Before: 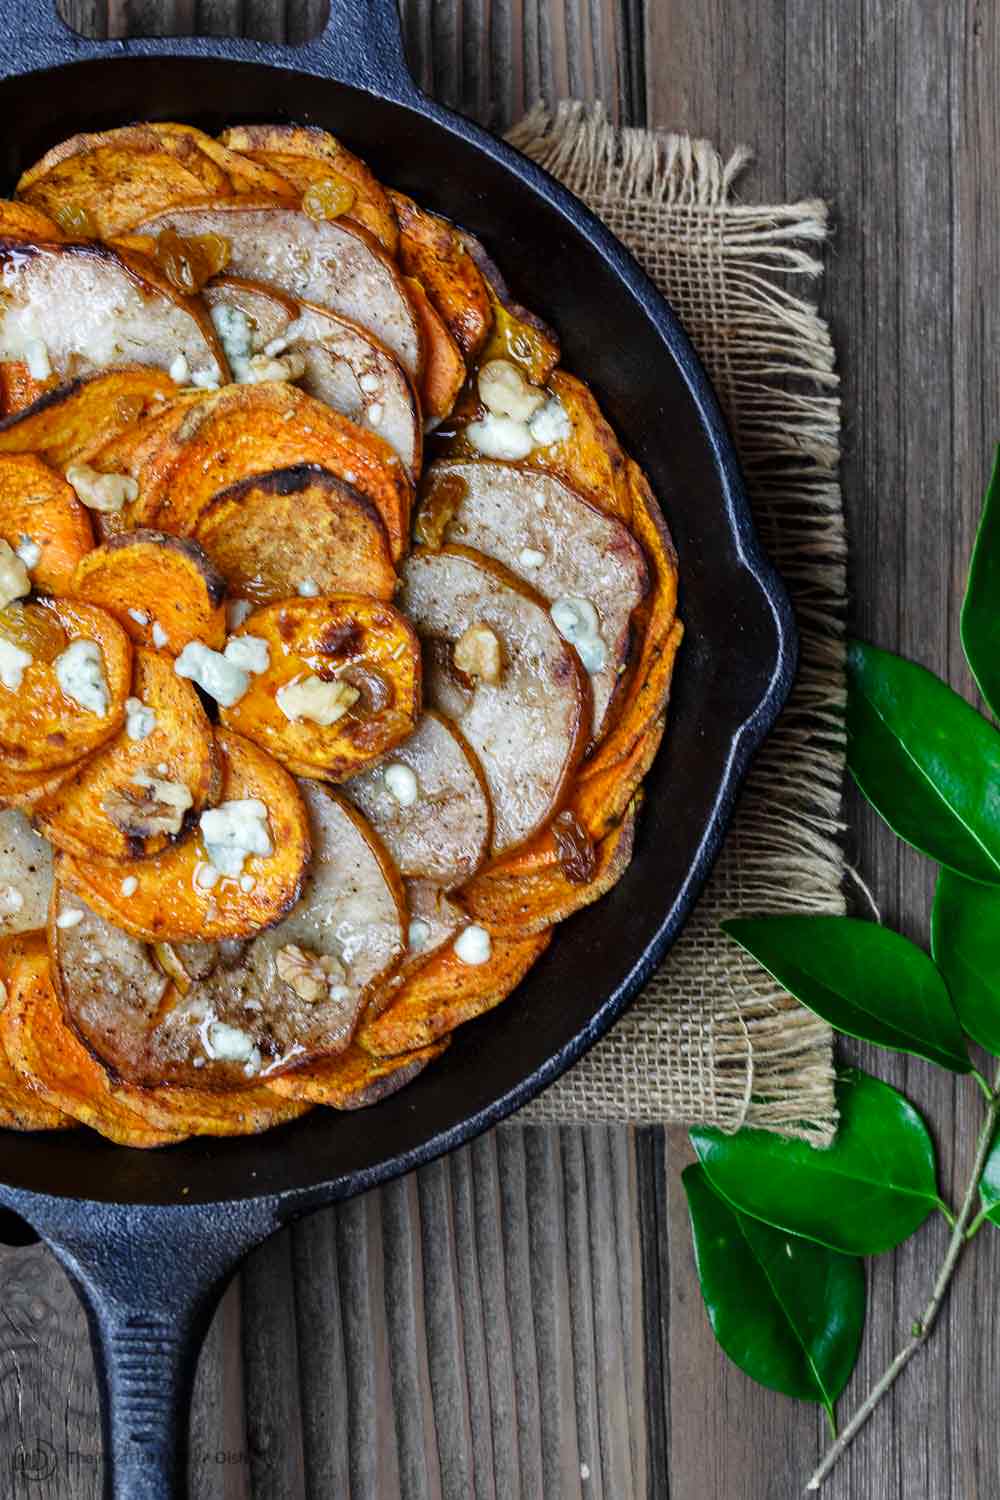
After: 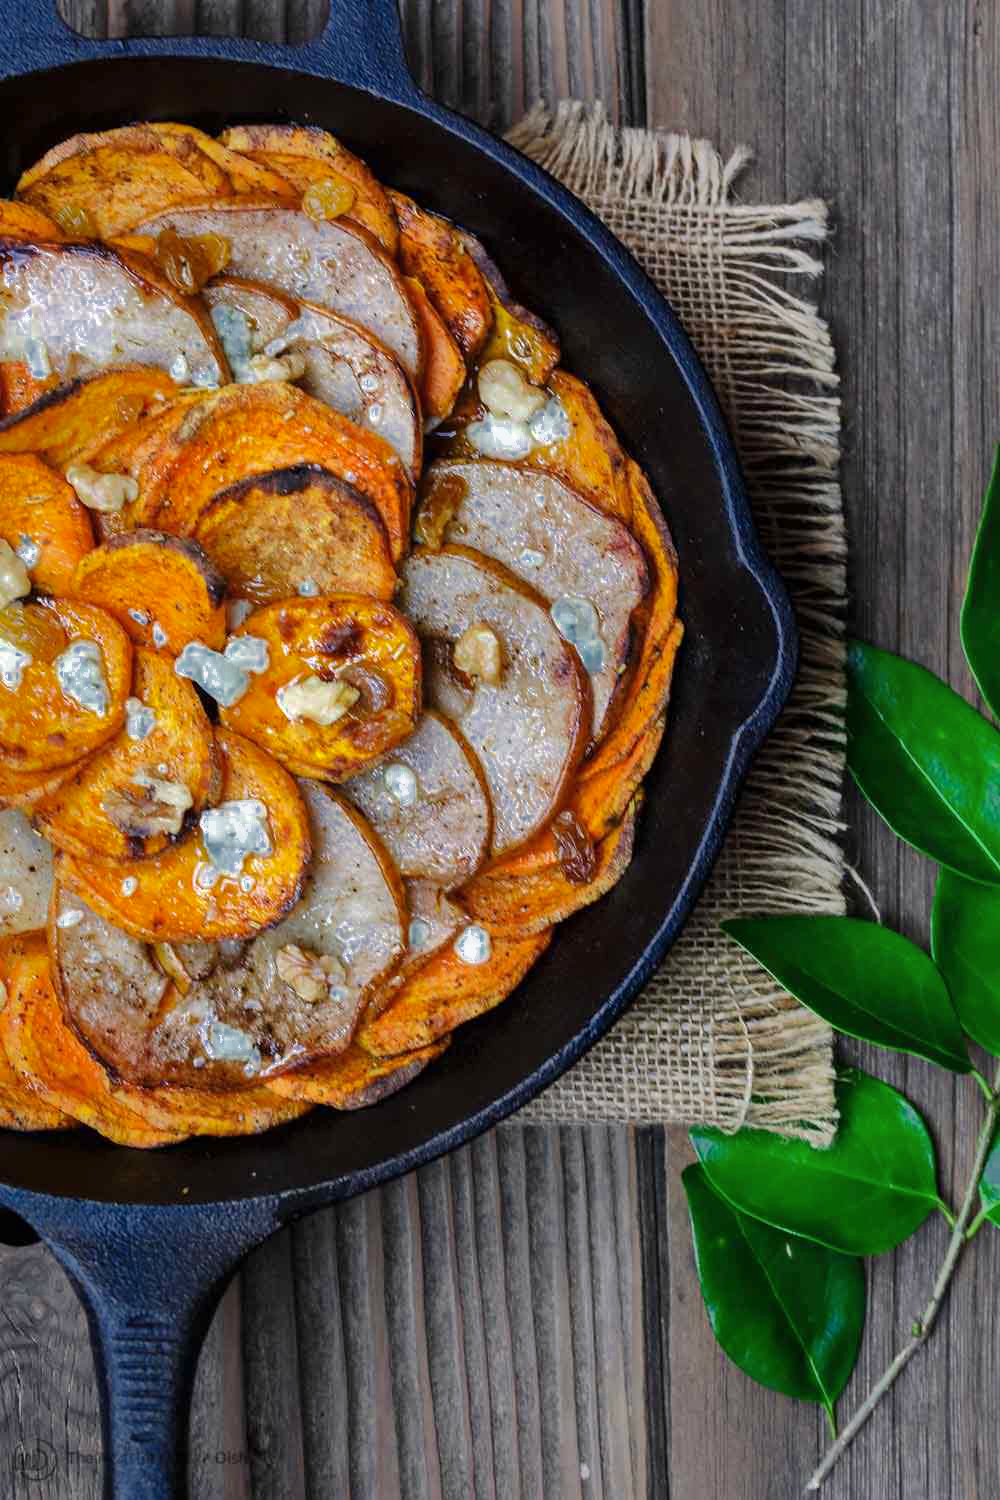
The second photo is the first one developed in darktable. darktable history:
shadows and highlights: shadows 25, highlights -70
white balance: red 1.009, blue 1.027
exposure: exposure 0.15 EV, compensate highlight preservation false
color zones: curves: ch0 [(0, 0.497) (0.143, 0.5) (0.286, 0.5) (0.429, 0.483) (0.571, 0.116) (0.714, -0.006) (0.857, 0.28) (1, 0.497)]
